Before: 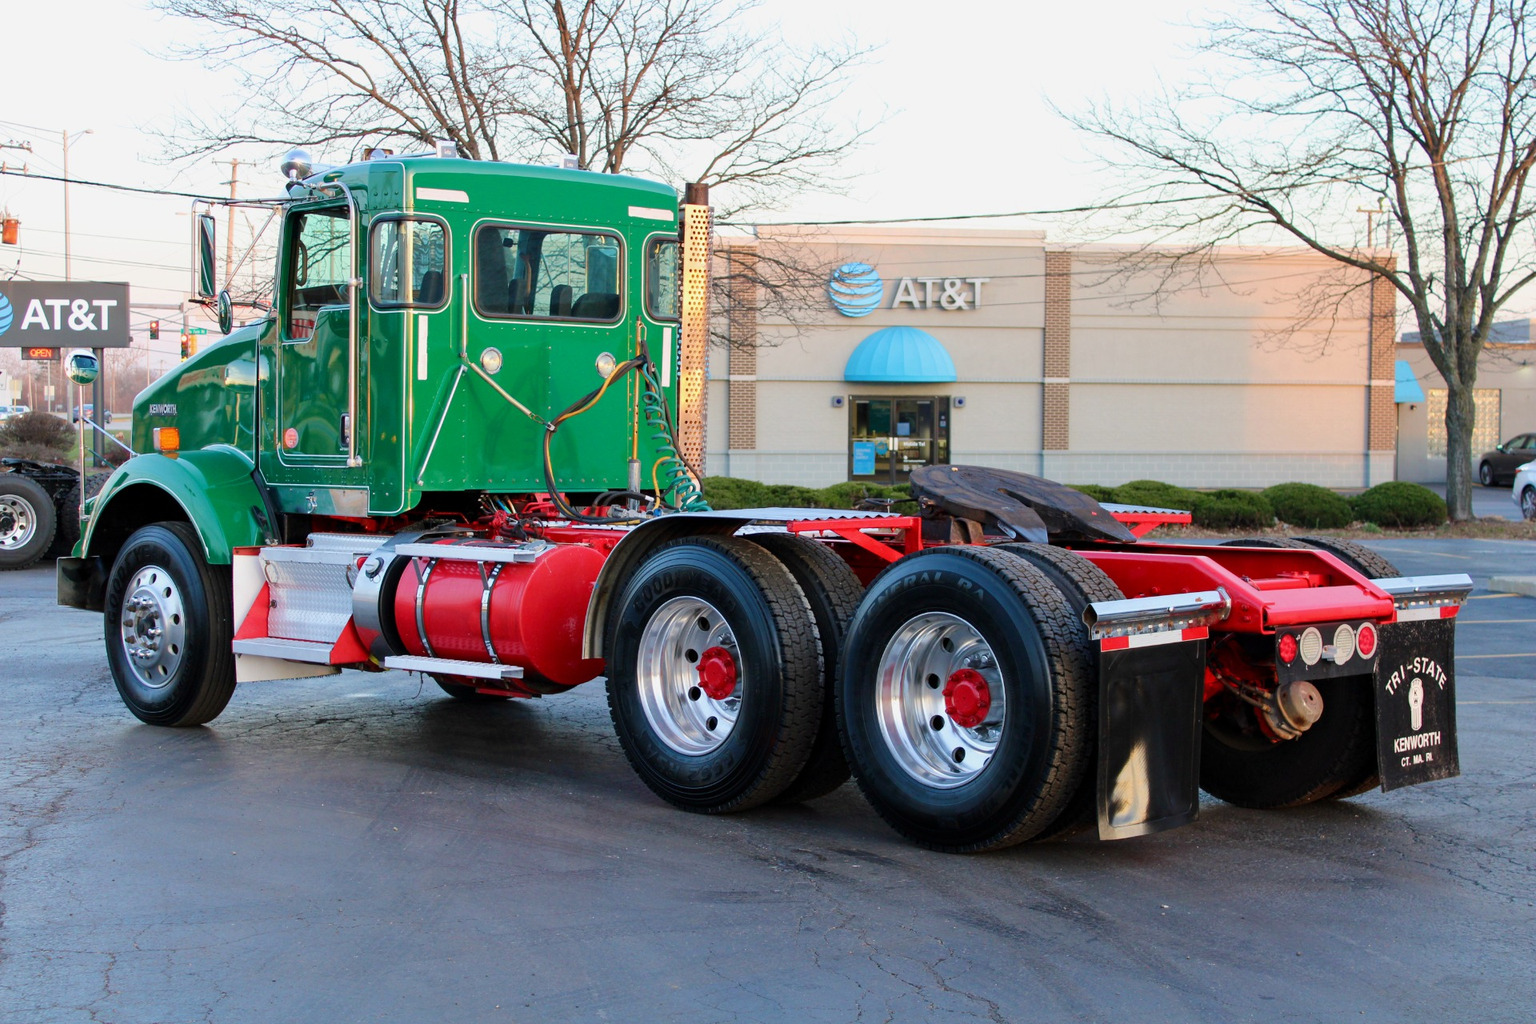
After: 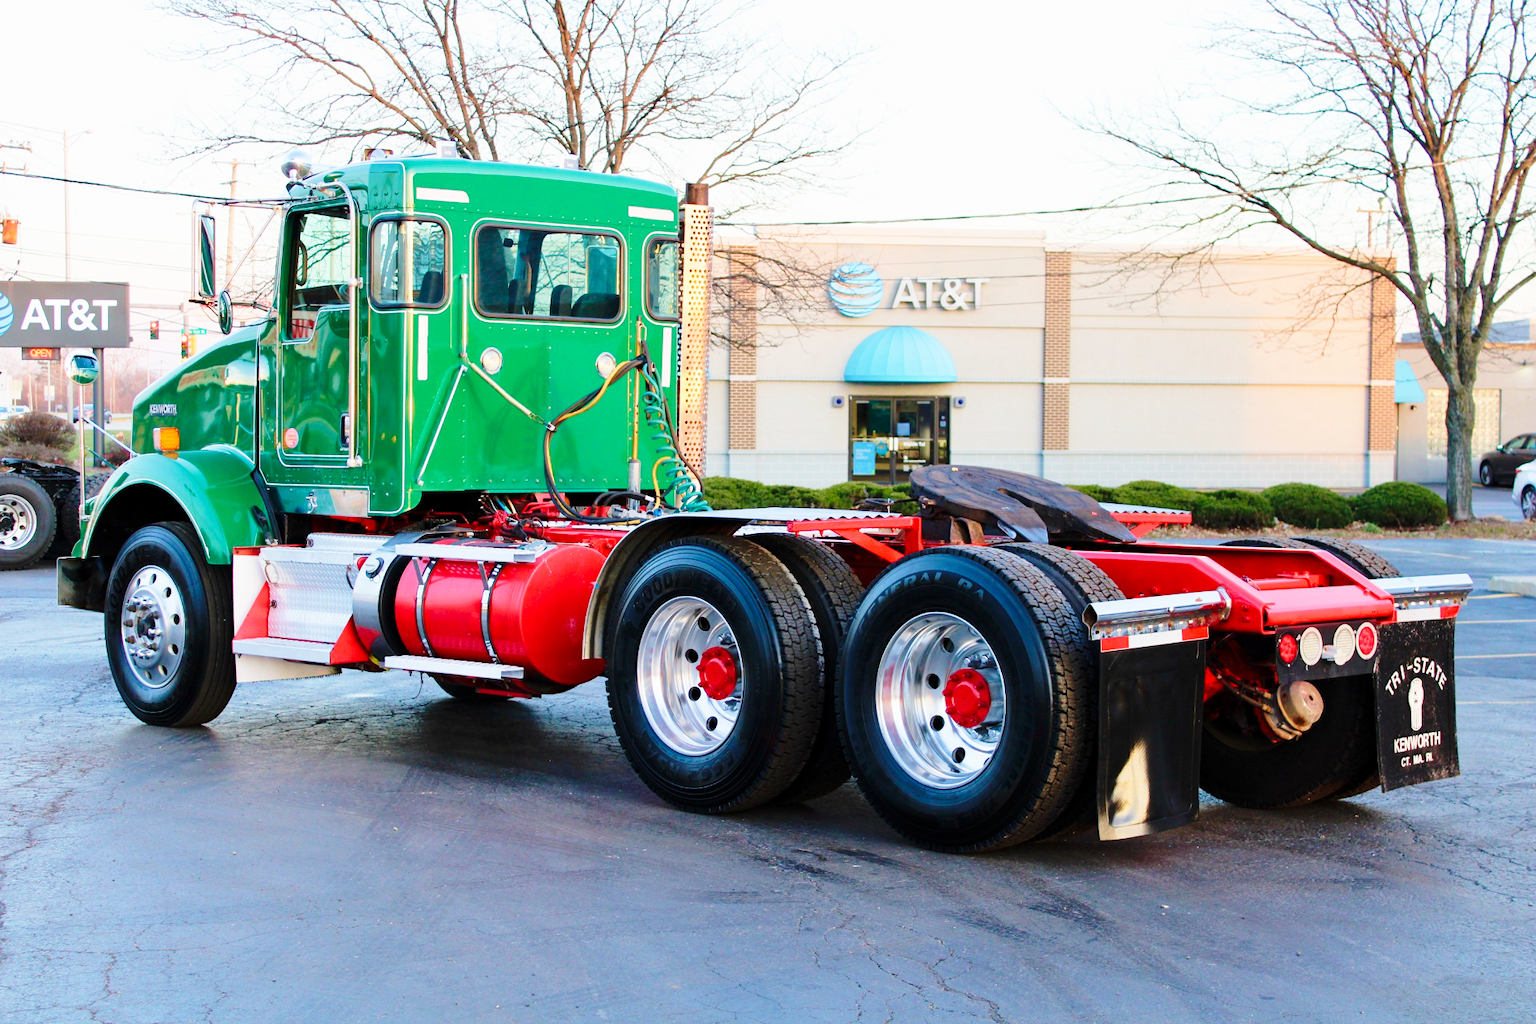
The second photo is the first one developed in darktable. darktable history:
velvia: on, module defaults
base curve: curves: ch0 [(0, 0) (0.028, 0.03) (0.121, 0.232) (0.46, 0.748) (0.859, 0.968) (1, 1)], preserve colors none
